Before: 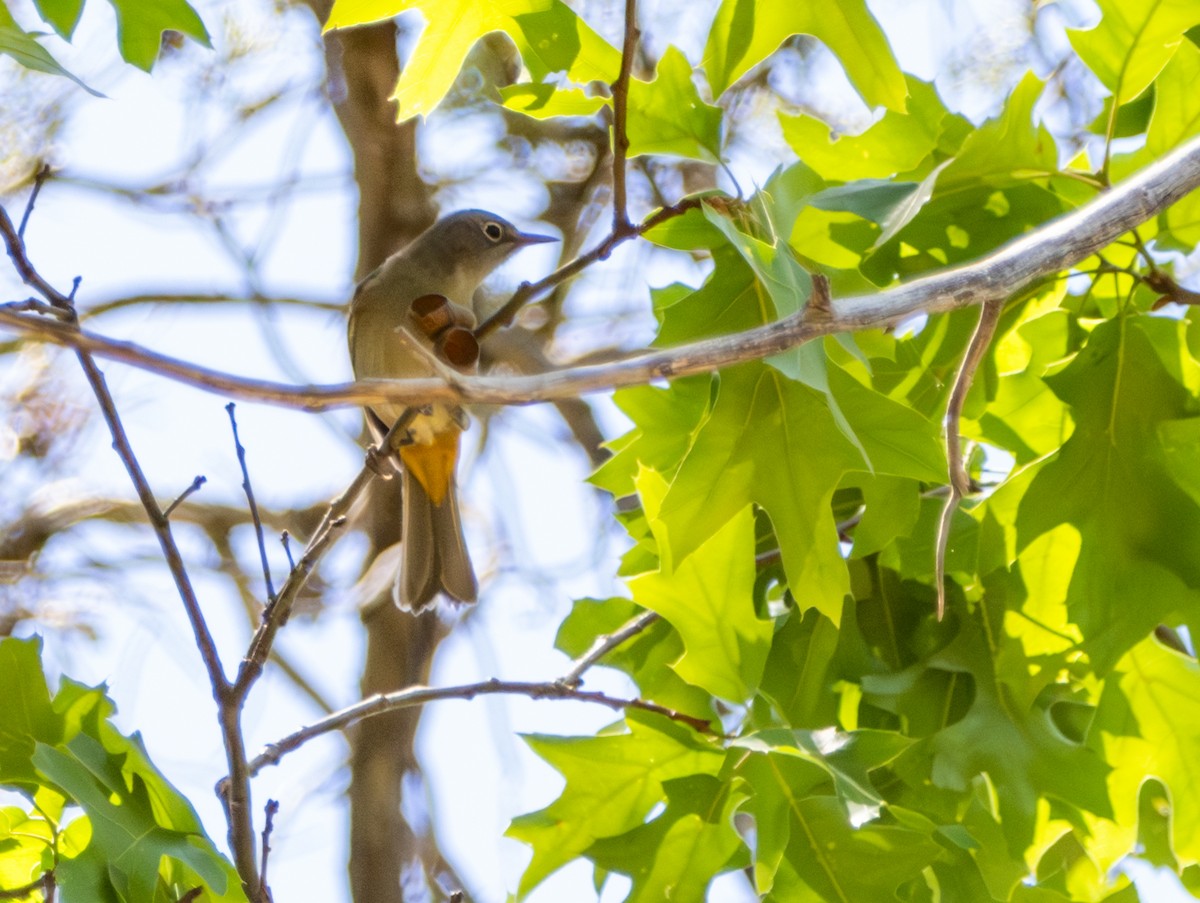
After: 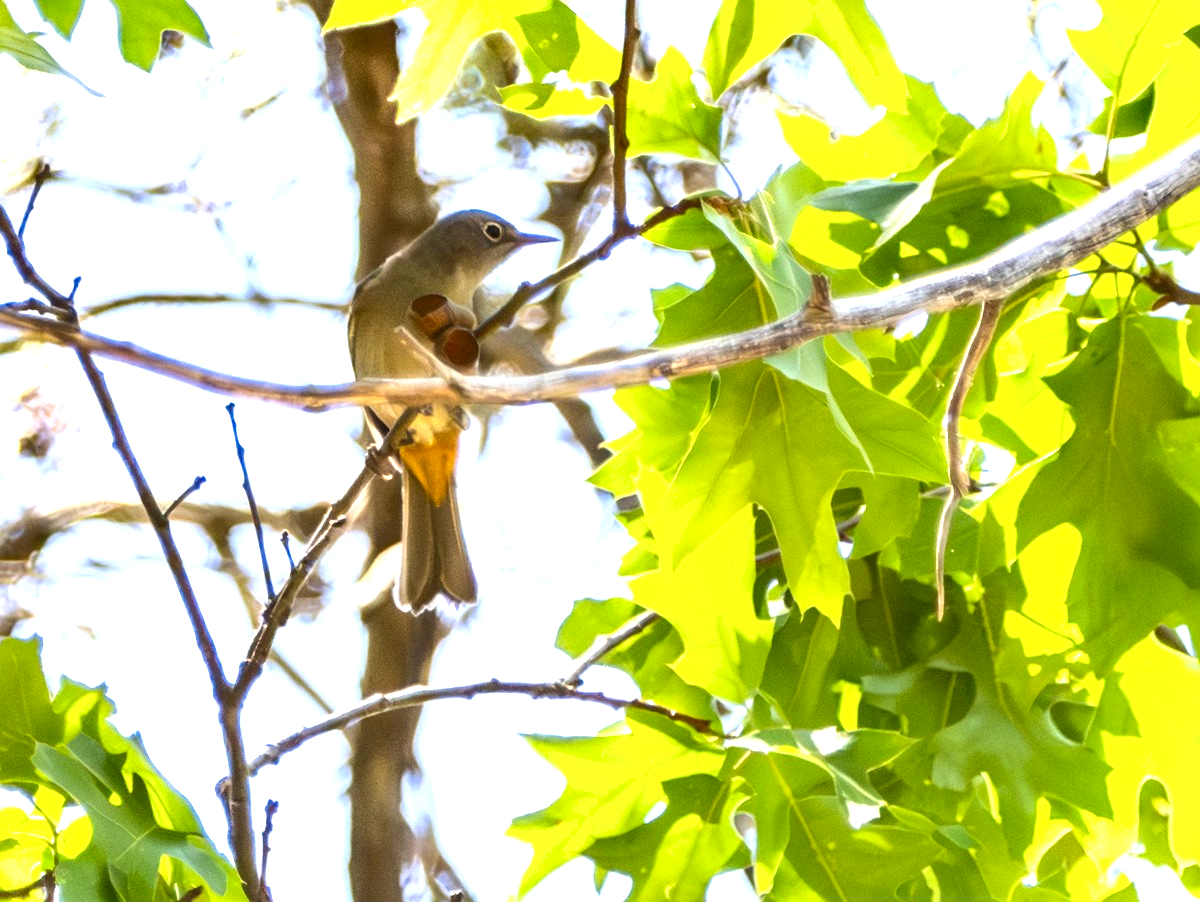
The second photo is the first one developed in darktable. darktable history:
sharpen: amount 0.214
shadows and highlights: shadows 36.73, highlights -27.42, soften with gaussian
crop: bottom 0.076%
contrast brightness saturation: contrast 0.033, brightness -0.035
exposure: black level correction 0, exposure 1.001 EV, compensate highlight preservation false
